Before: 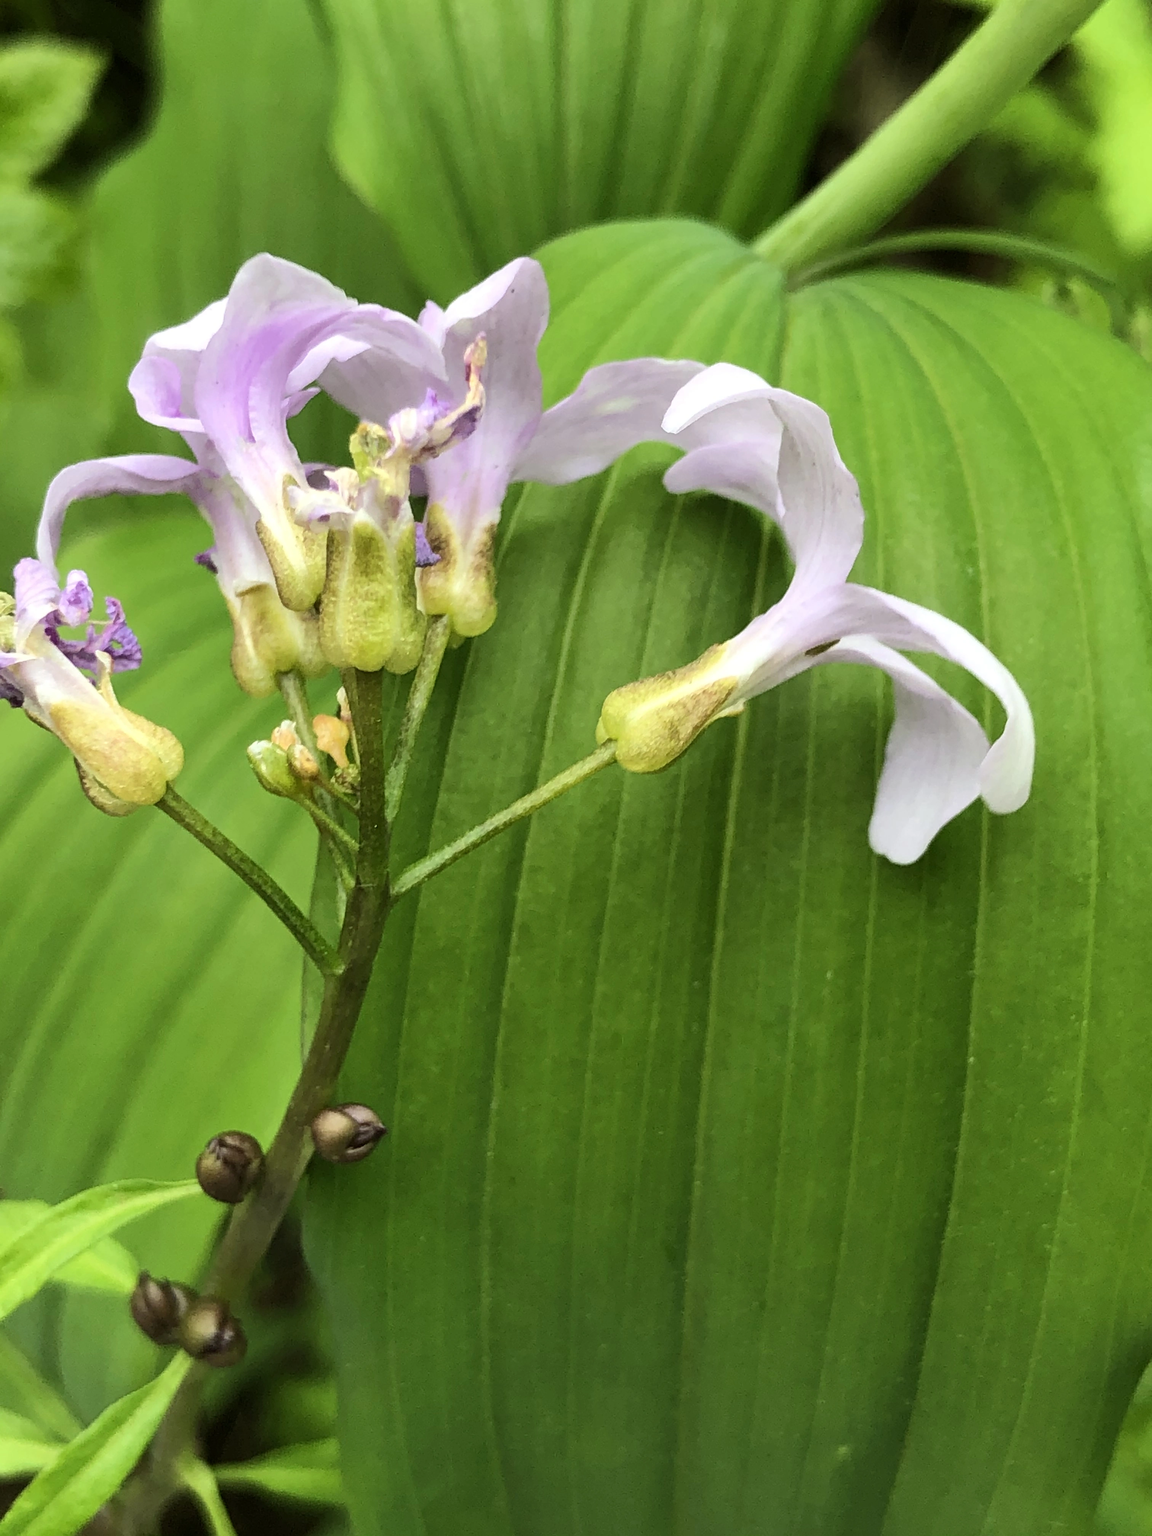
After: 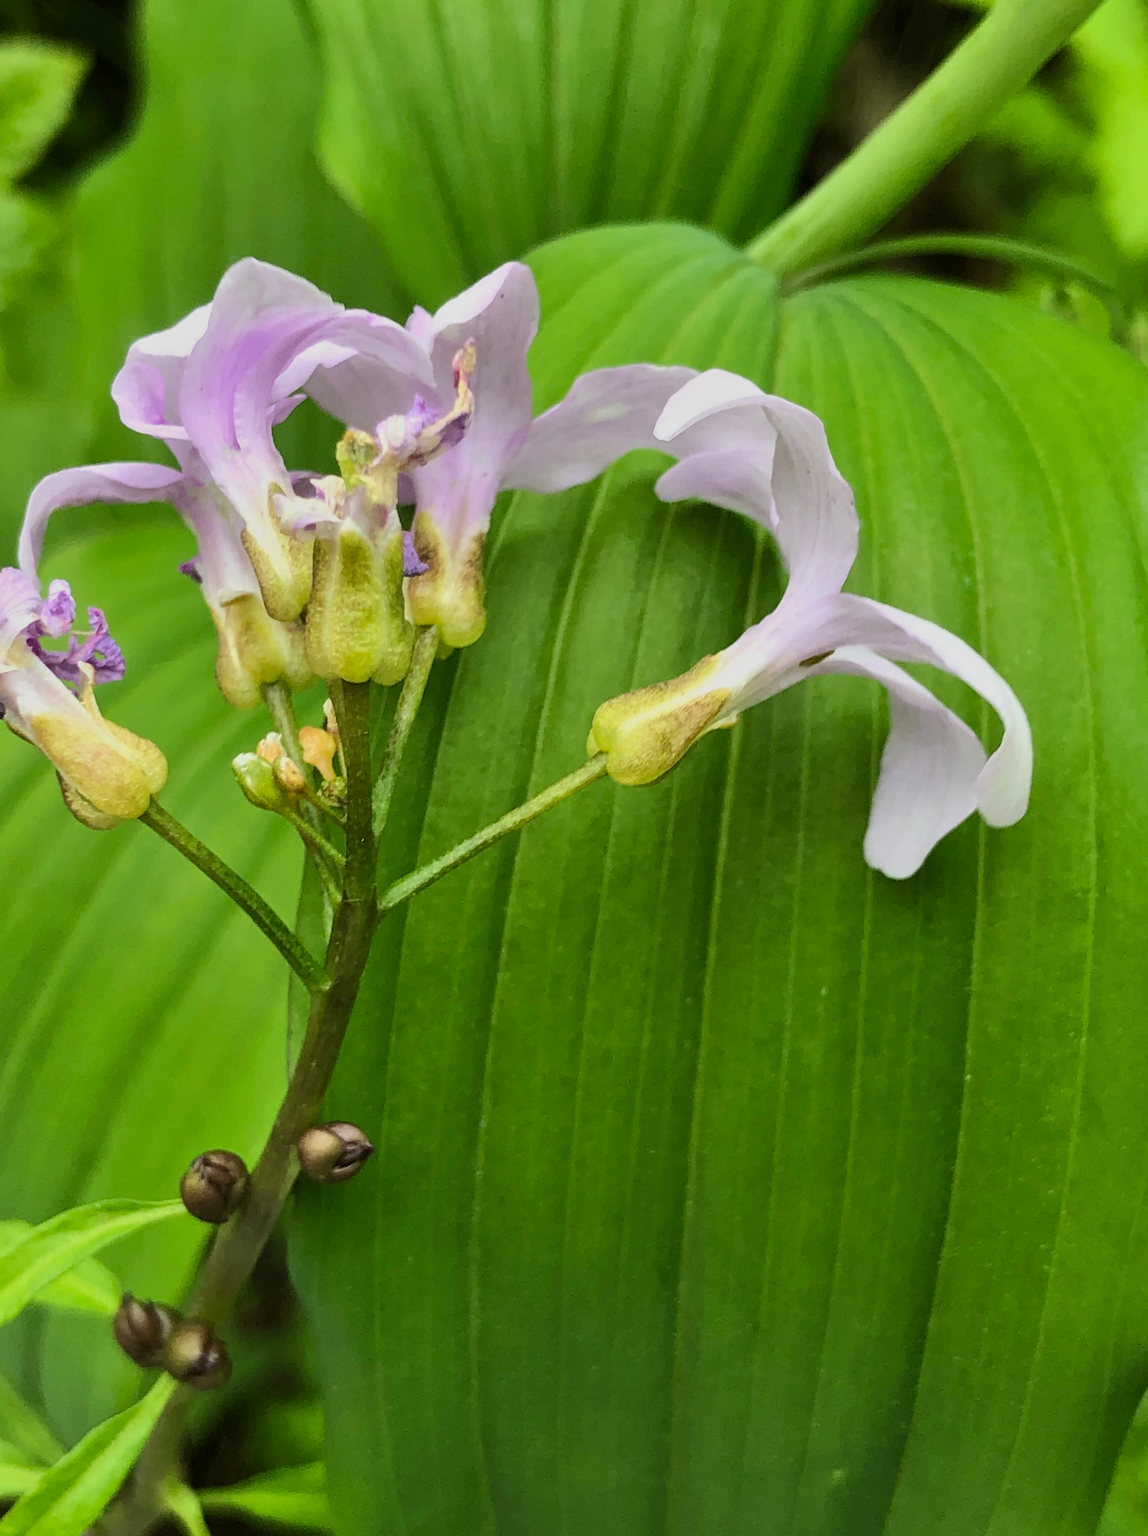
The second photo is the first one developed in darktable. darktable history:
tone equalizer: -8 EV -0.001 EV, -7 EV 0.004 EV, -6 EV -0.044 EV, -5 EV 0.012 EV, -4 EV -0.018 EV, -3 EV 0.03 EV, -2 EV -0.084 EV, -1 EV -0.301 EV, +0 EV -0.557 EV, mask exposure compensation -0.513 EV
crop: left 1.659%, right 0.27%, bottom 1.607%
